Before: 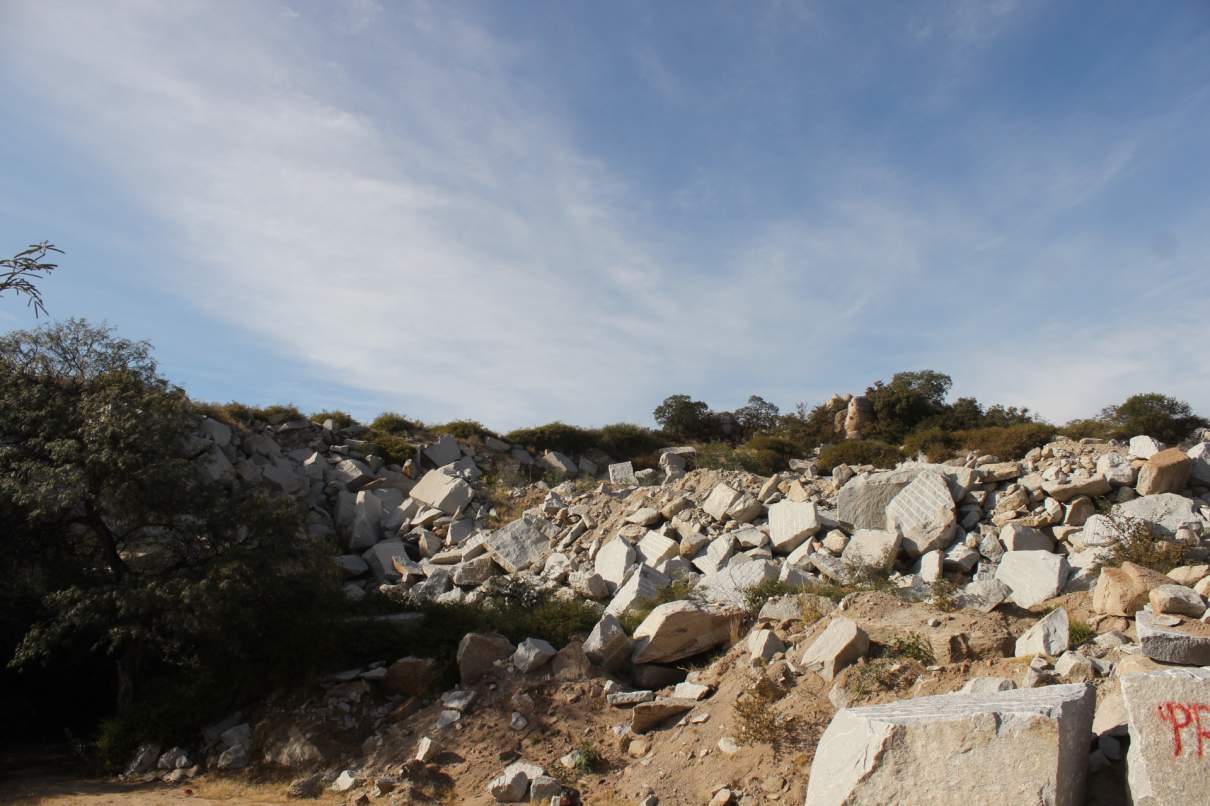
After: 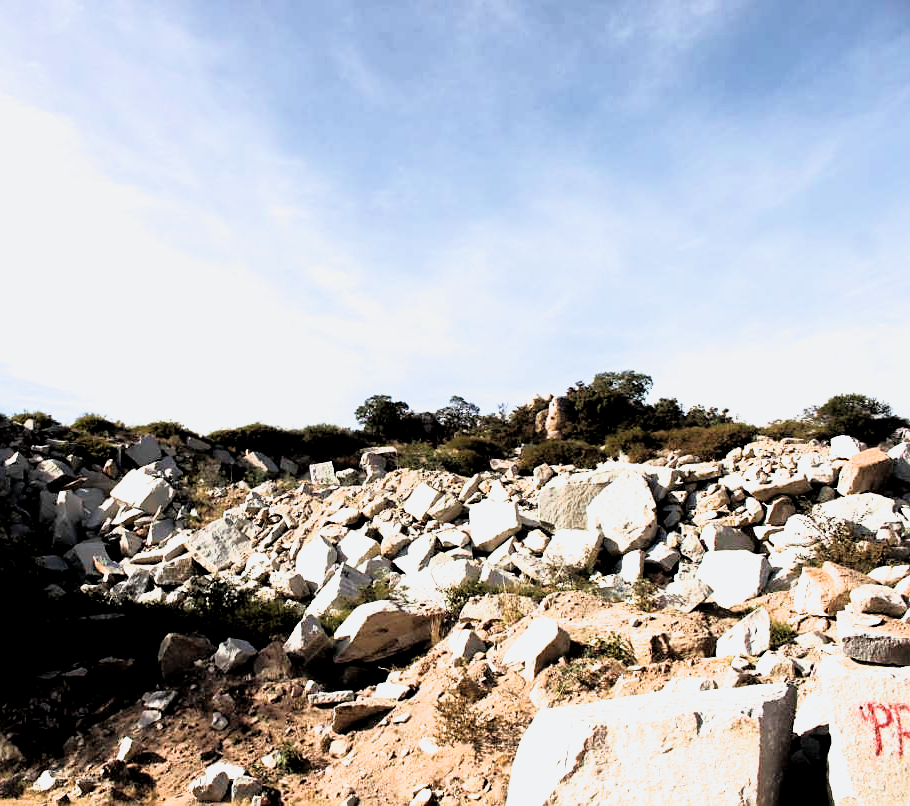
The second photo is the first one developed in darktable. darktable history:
tone curve: curves: ch0 [(0.013, 0) (0.061, 0.059) (0.239, 0.256) (0.502, 0.501) (0.683, 0.676) (0.761, 0.773) (0.858, 0.858) (0.987, 0.945)]; ch1 [(0, 0) (0.172, 0.123) (0.304, 0.267) (0.414, 0.395) (0.472, 0.473) (0.502, 0.502) (0.521, 0.528) (0.583, 0.595) (0.654, 0.673) (0.728, 0.761) (1, 1)]; ch2 [(0, 0) (0.411, 0.424) (0.485, 0.476) (0.502, 0.501) (0.553, 0.557) (0.57, 0.576) (1, 1)], color space Lab, independent channels, preserve colors none
contrast brightness saturation: saturation -0.064
exposure: black level correction 0, exposure 0.702 EV, compensate highlight preservation false
crop and rotate: left 24.714%
velvia: strength 22.45%
filmic rgb: black relative exposure -3.63 EV, white relative exposure 2.13 EV, hardness 3.63, iterations of high-quality reconstruction 0
sharpen: radius 1.867, amount 0.41, threshold 1.505
